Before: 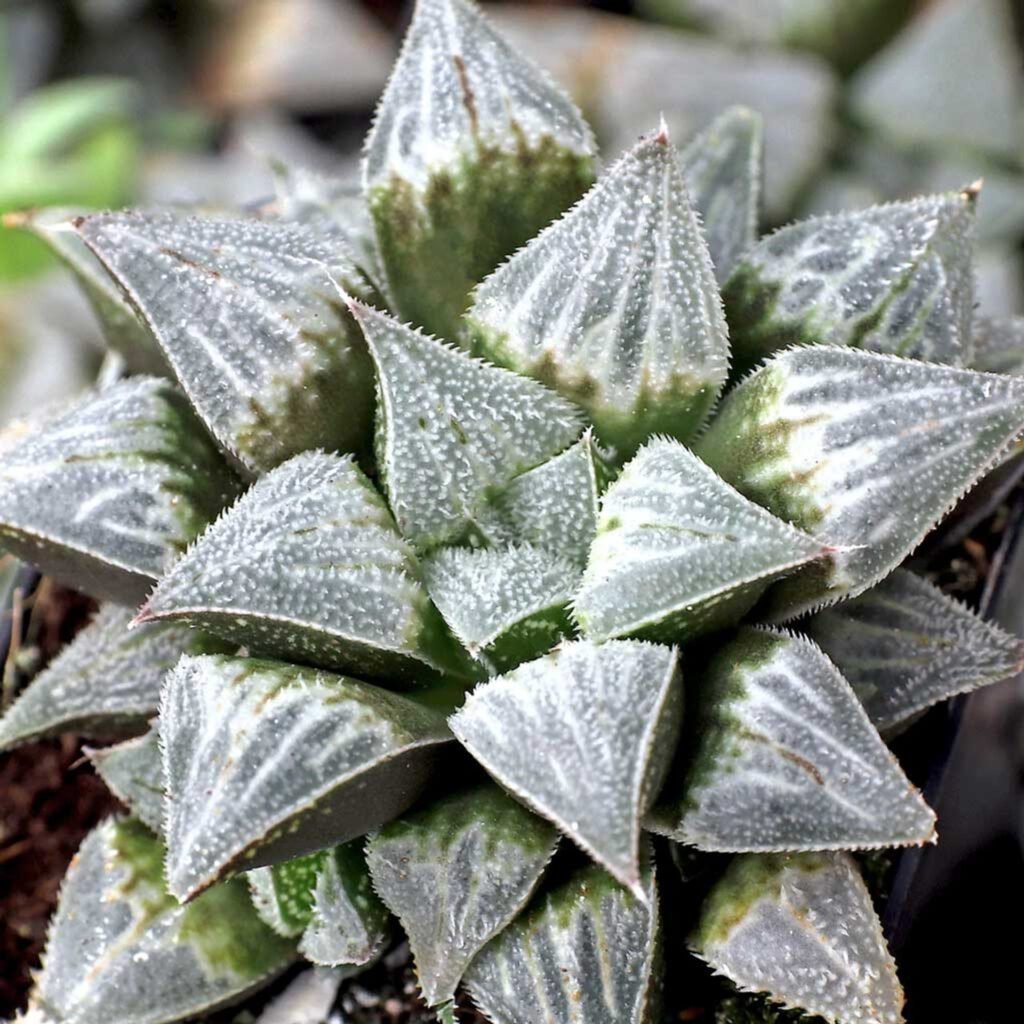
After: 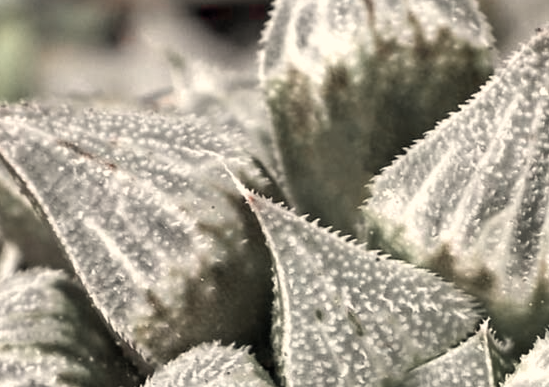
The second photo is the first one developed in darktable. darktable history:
white balance: red 1.138, green 0.996, blue 0.812
shadows and highlights: low approximation 0.01, soften with gaussian
crop: left 10.121%, top 10.631%, right 36.218%, bottom 51.526%
color zones: curves: ch1 [(0, 0.831) (0.08, 0.771) (0.157, 0.268) (0.241, 0.207) (0.562, -0.005) (0.714, -0.013) (0.876, 0.01) (1, 0.831)]
color contrast: green-magenta contrast 0.96
